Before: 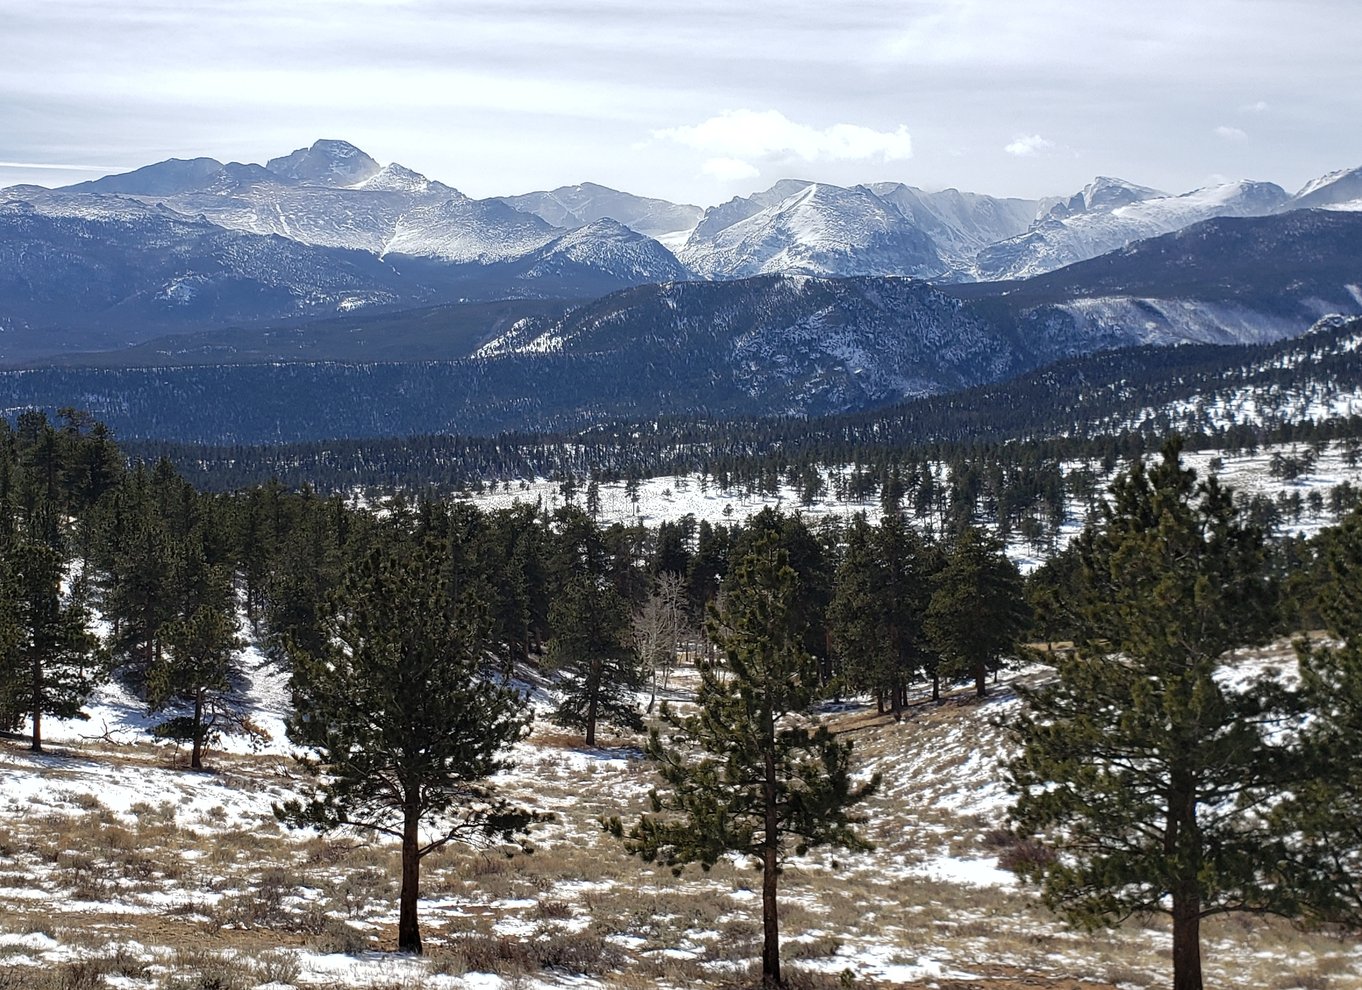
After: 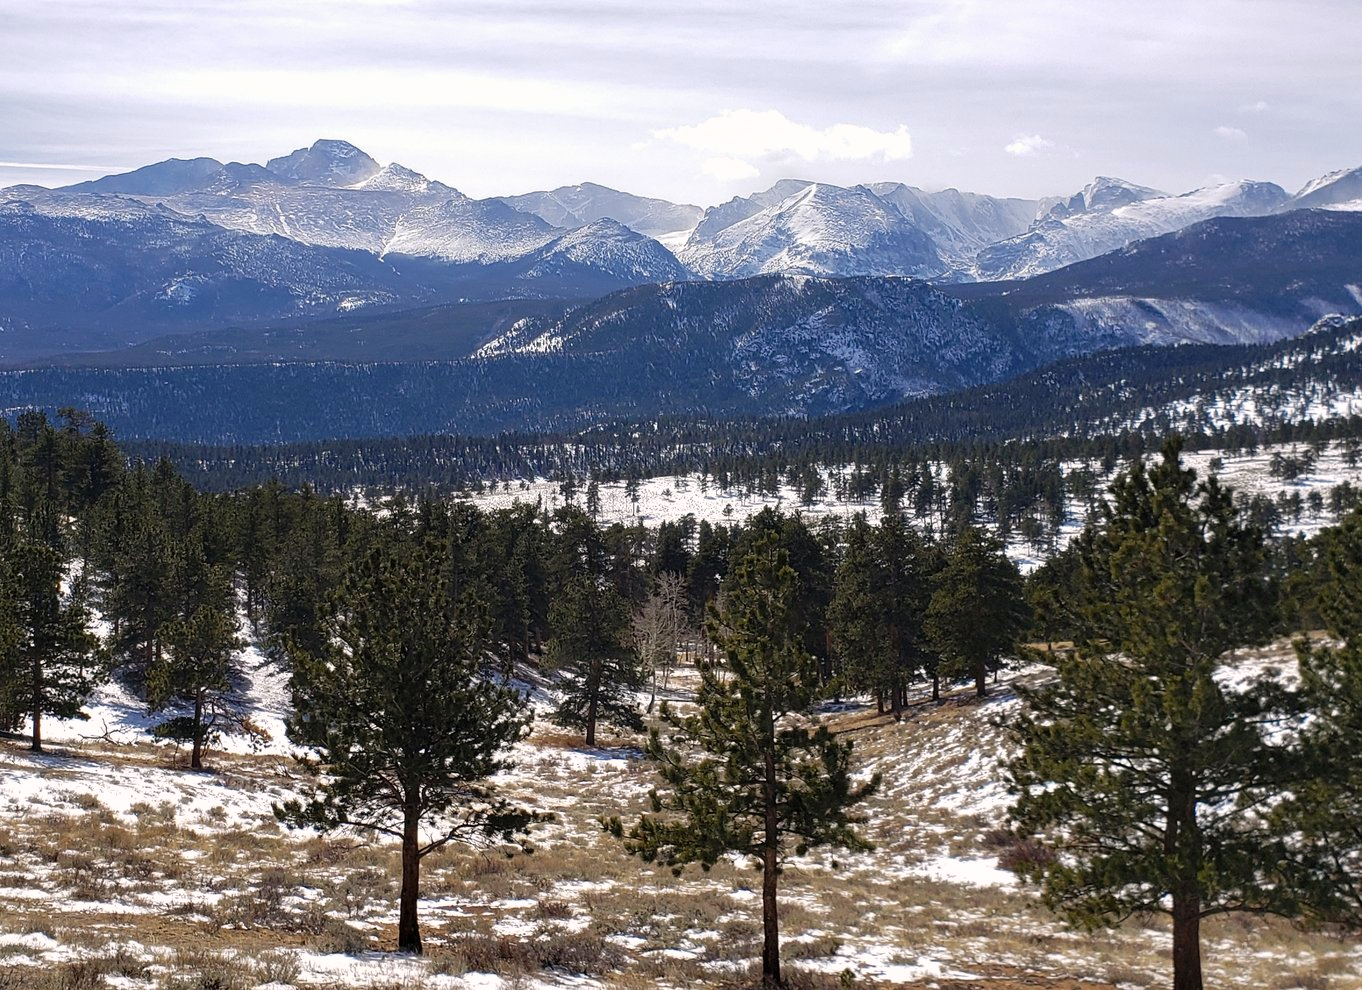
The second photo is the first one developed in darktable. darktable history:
color correction: highlights a* 3.37, highlights b* 1.79, saturation 1.17
